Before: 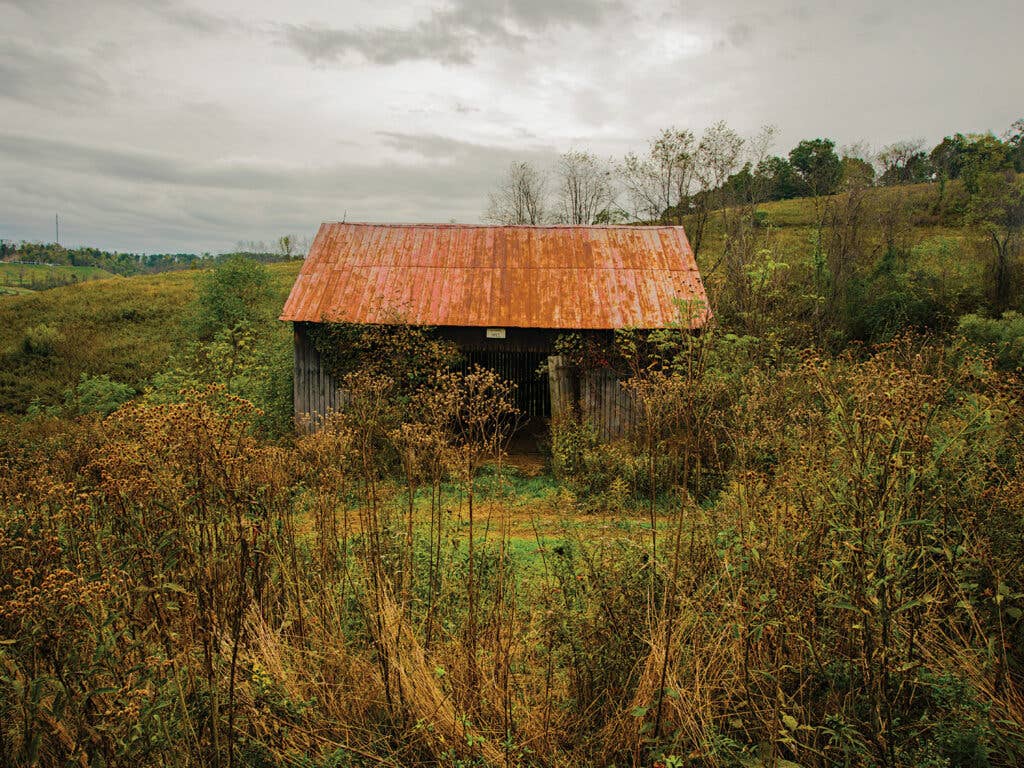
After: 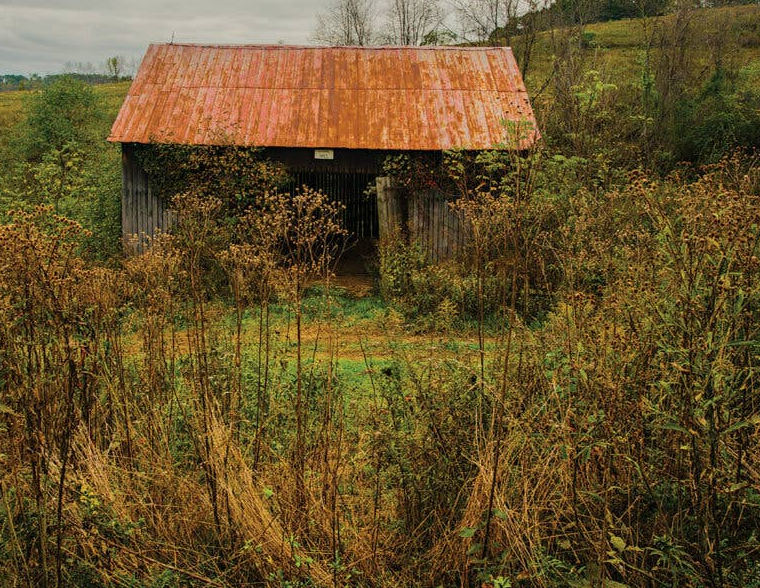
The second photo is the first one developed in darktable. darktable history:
color correction: highlights b* 0.005
crop: left 16.826%, top 23.35%, right 8.903%
